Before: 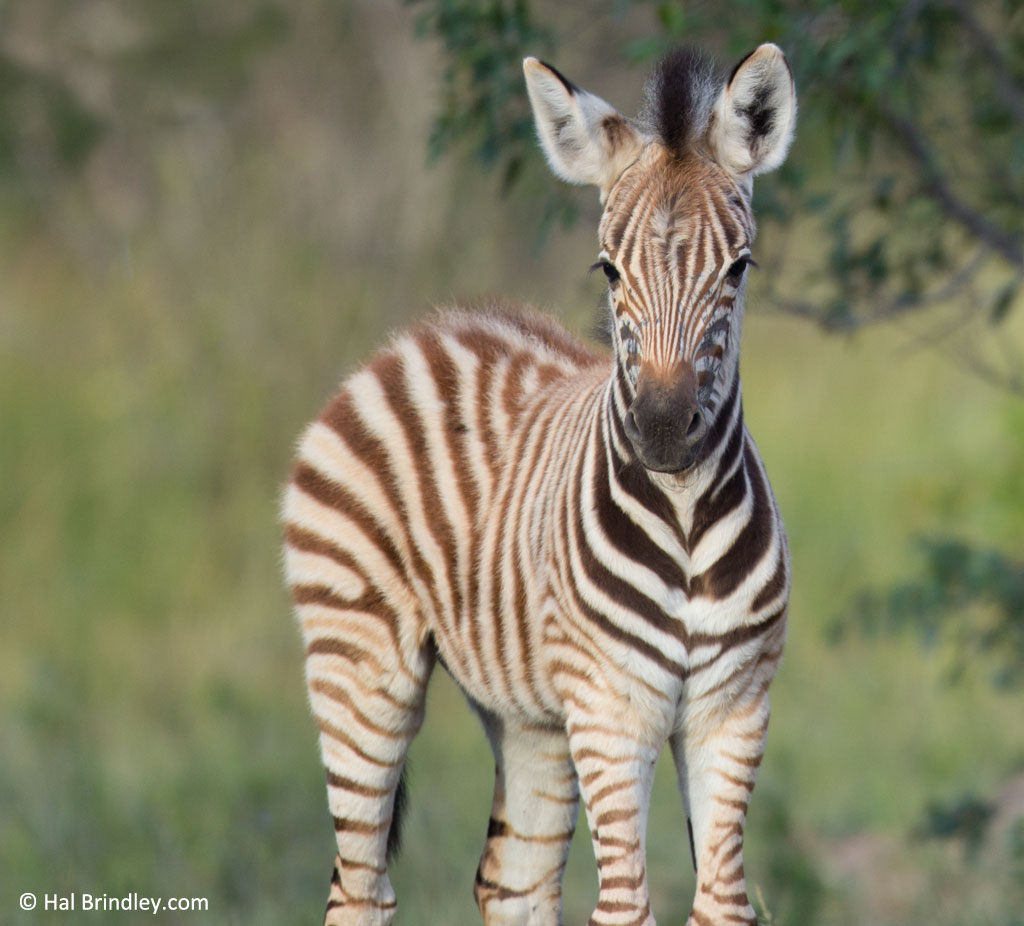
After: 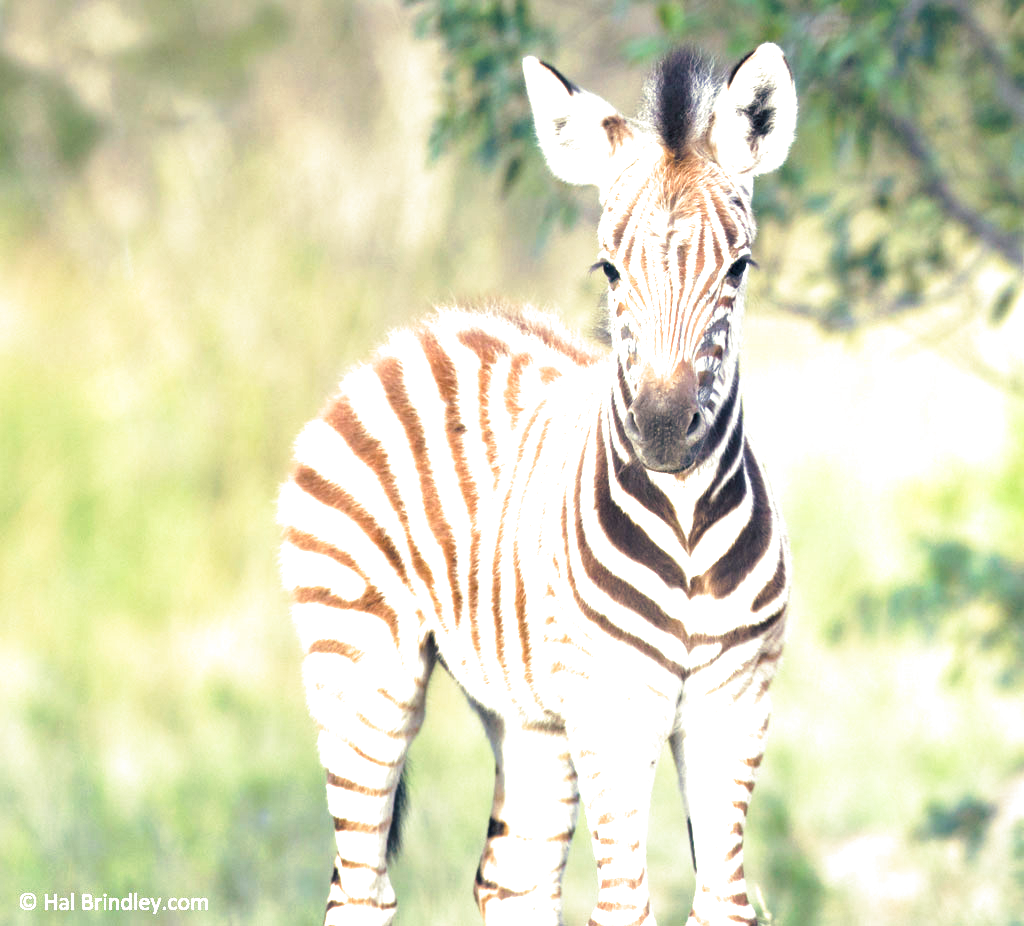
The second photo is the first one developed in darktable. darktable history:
split-toning: shadows › hue 216°, shadows › saturation 1, highlights › hue 57.6°, balance -33.4
exposure: exposure 2 EV, compensate highlight preservation false
